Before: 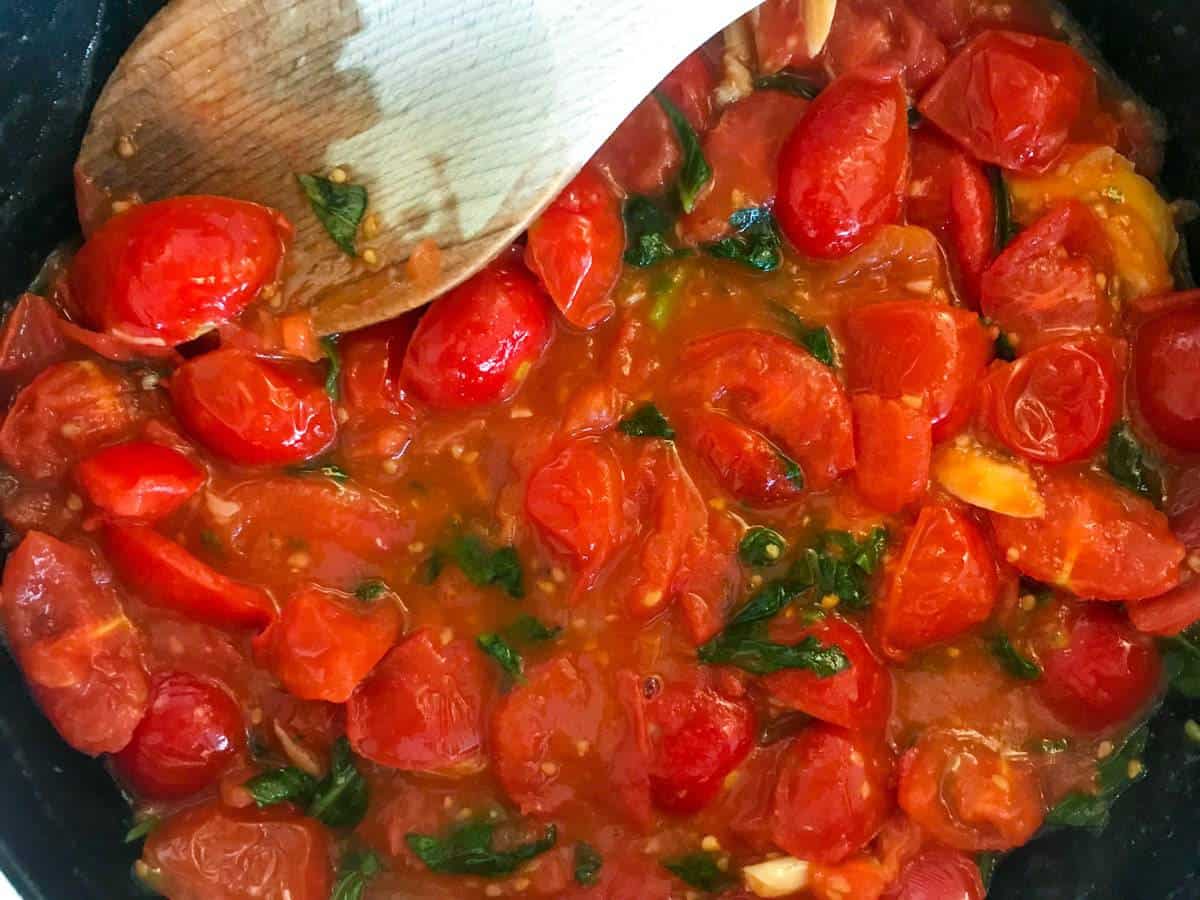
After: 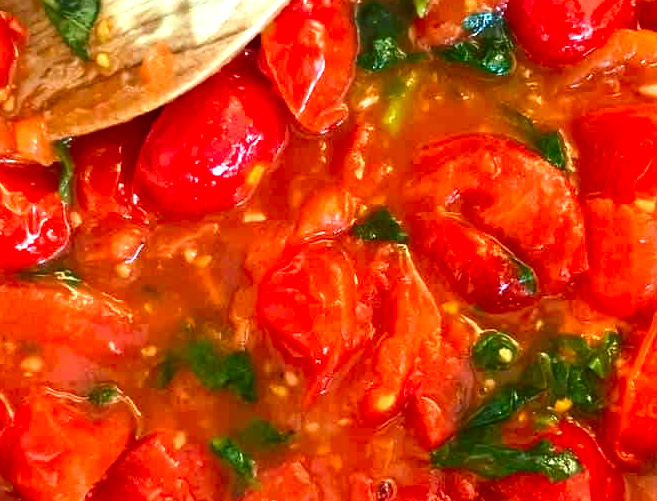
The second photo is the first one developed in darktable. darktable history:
contrast brightness saturation: contrast 0.202, brightness -0.111, saturation 0.099
crop and rotate: left 22.303%, top 21.829%, right 22.919%, bottom 22.467%
exposure: exposure 1.226 EV, compensate highlight preservation false
tone equalizer: -8 EV 0.247 EV, -7 EV 0.401 EV, -6 EV 0.429 EV, -5 EV 0.224 EV, -3 EV -0.263 EV, -2 EV -0.394 EV, -1 EV -0.431 EV, +0 EV -0.274 EV, edges refinement/feathering 500, mask exposure compensation -1.57 EV, preserve details no
